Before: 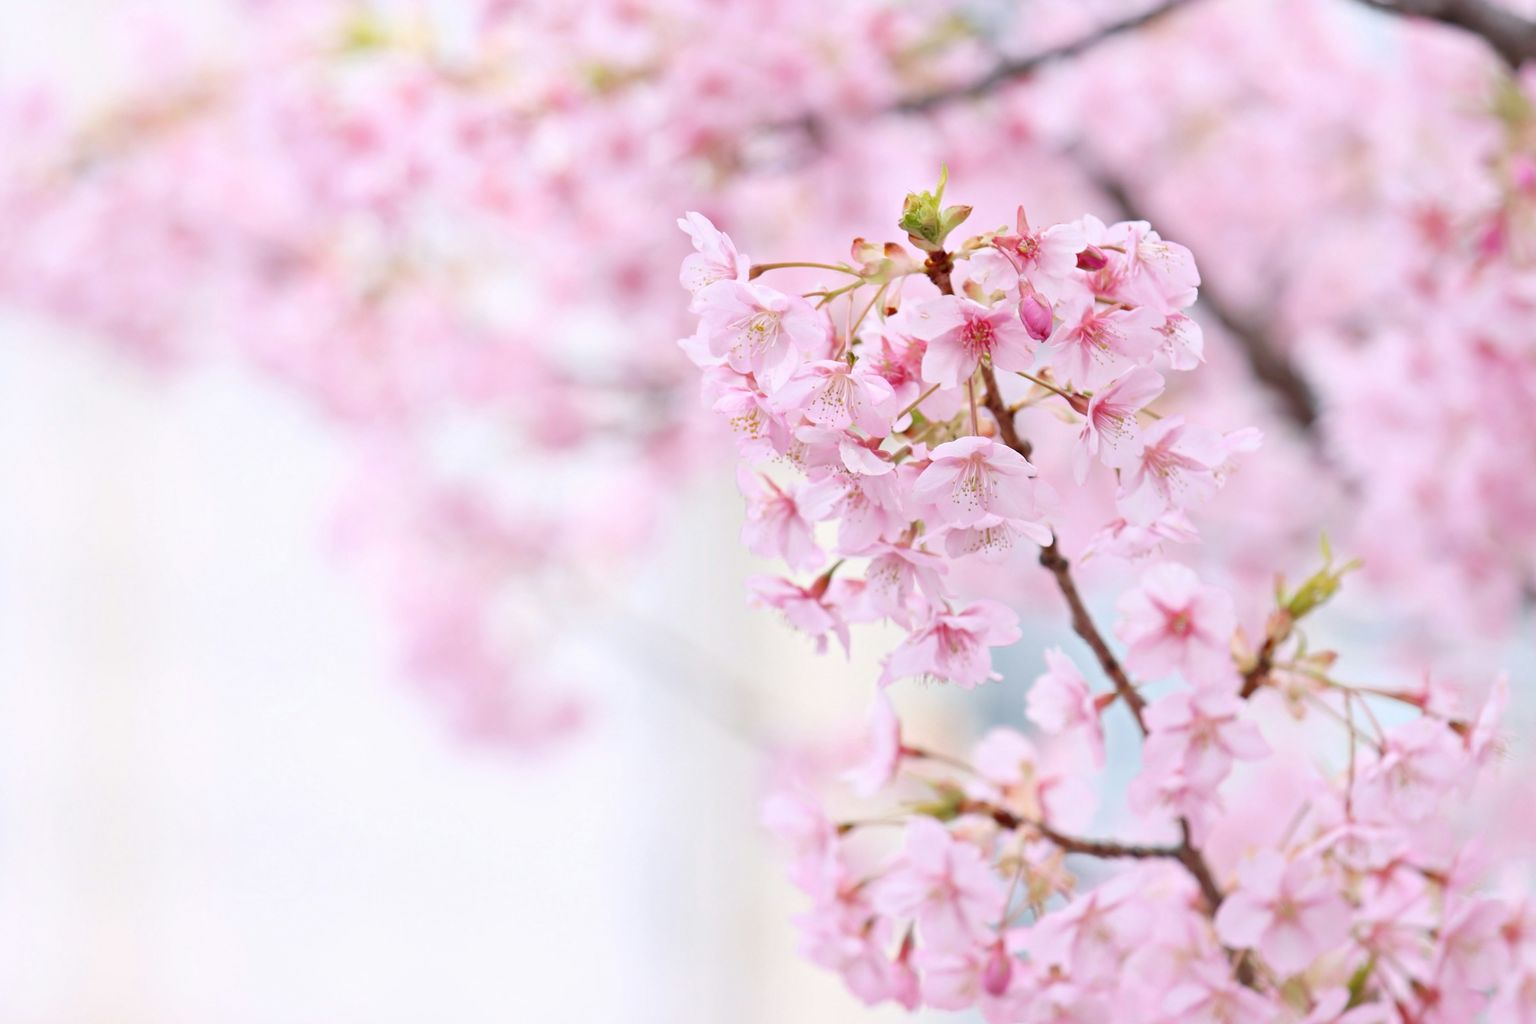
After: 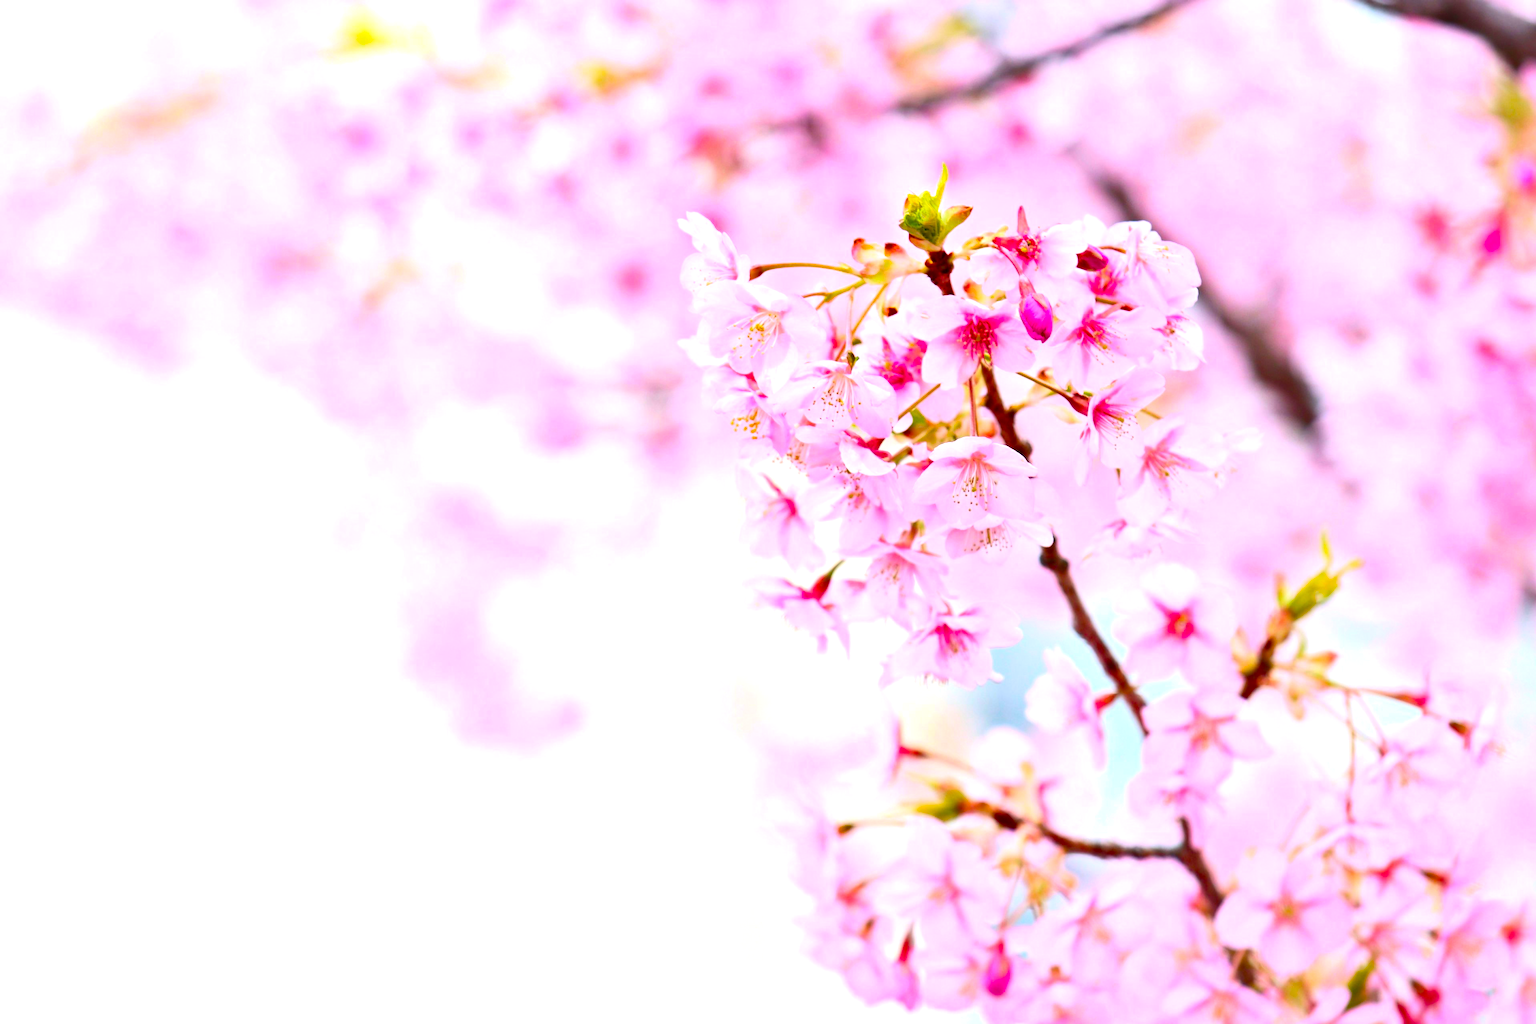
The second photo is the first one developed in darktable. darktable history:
color balance: contrast -0.5%
color balance rgb: linear chroma grading › global chroma 9%, perceptual saturation grading › global saturation 36%, perceptual saturation grading › shadows 35%, perceptual brilliance grading › global brilliance 15%, perceptual brilliance grading › shadows -35%, global vibrance 15%
contrast brightness saturation: contrast 0.16, saturation 0.32
